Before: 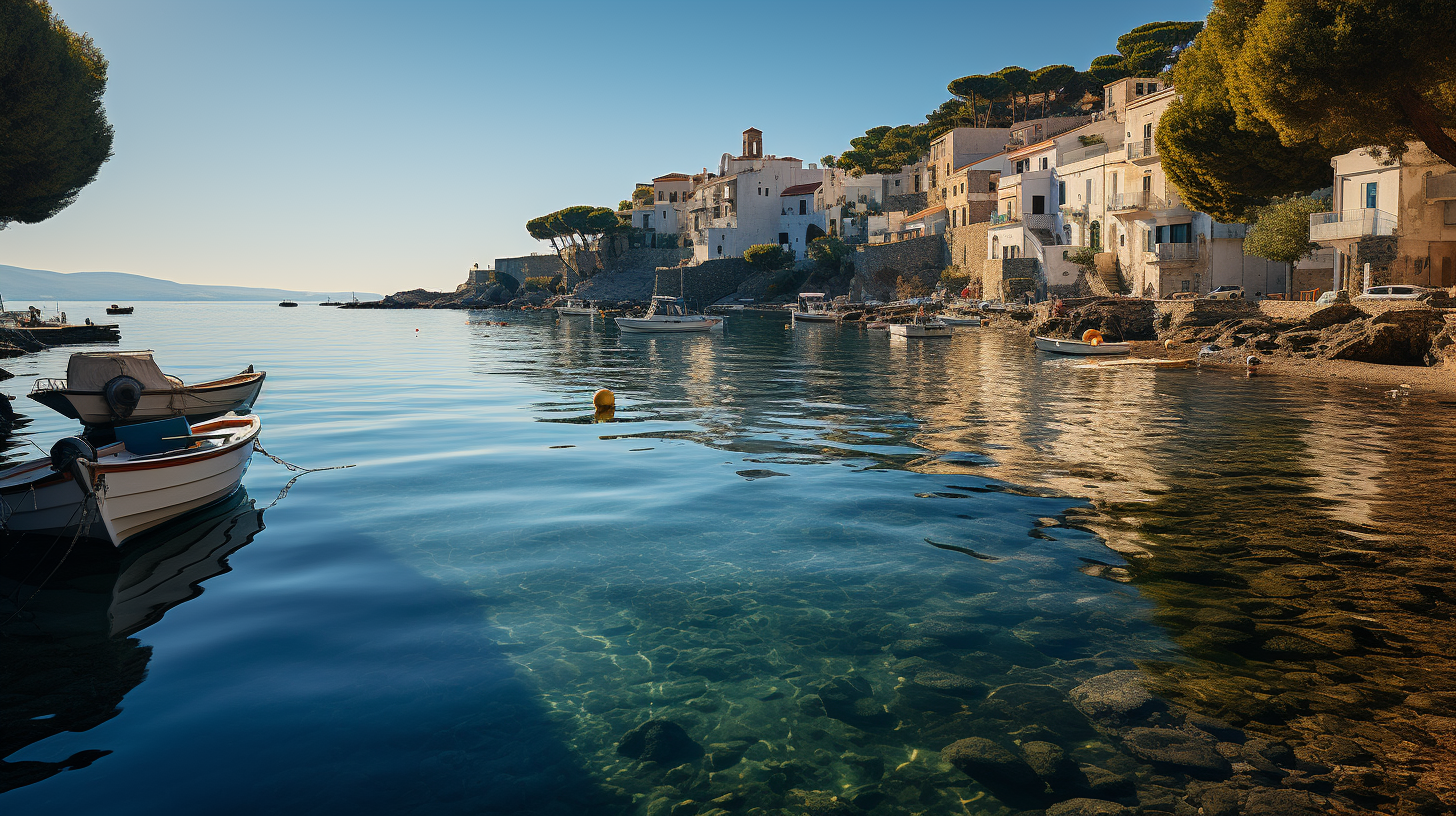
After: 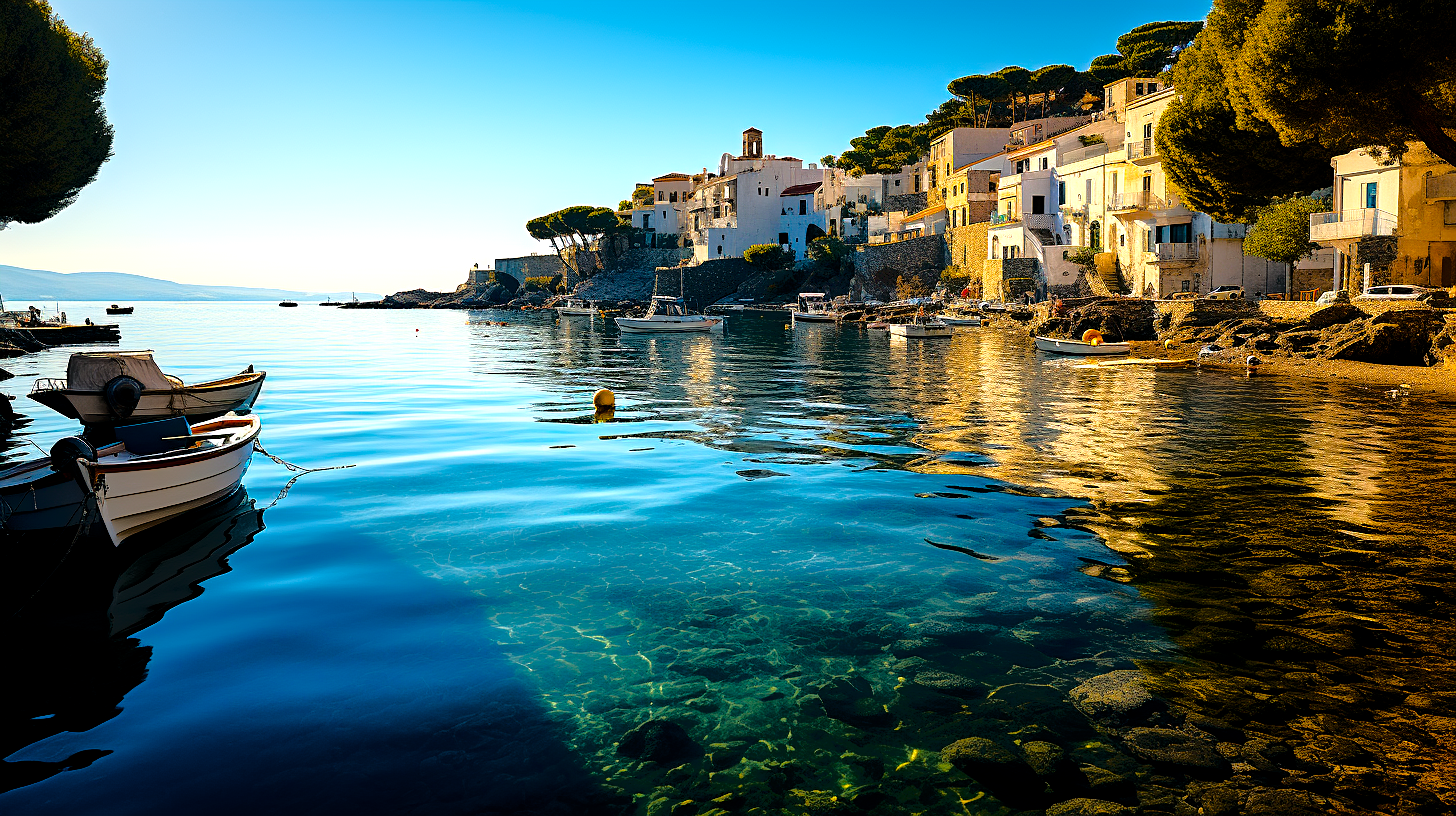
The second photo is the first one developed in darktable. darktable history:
tone equalizer: -8 EV -1.82 EV, -7 EV -1.12 EV, -6 EV -1.63 EV, edges refinement/feathering 500, mask exposure compensation -1.57 EV, preserve details no
color balance rgb: linear chroma grading › global chroma 24.732%, perceptual saturation grading › global saturation 25.473%, perceptual brilliance grading › global brilliance 18.639%
exposure: black level correction 0.005, exposure 0.003 EV, compensate highlight preservation false
sharpen: amount 0.21
